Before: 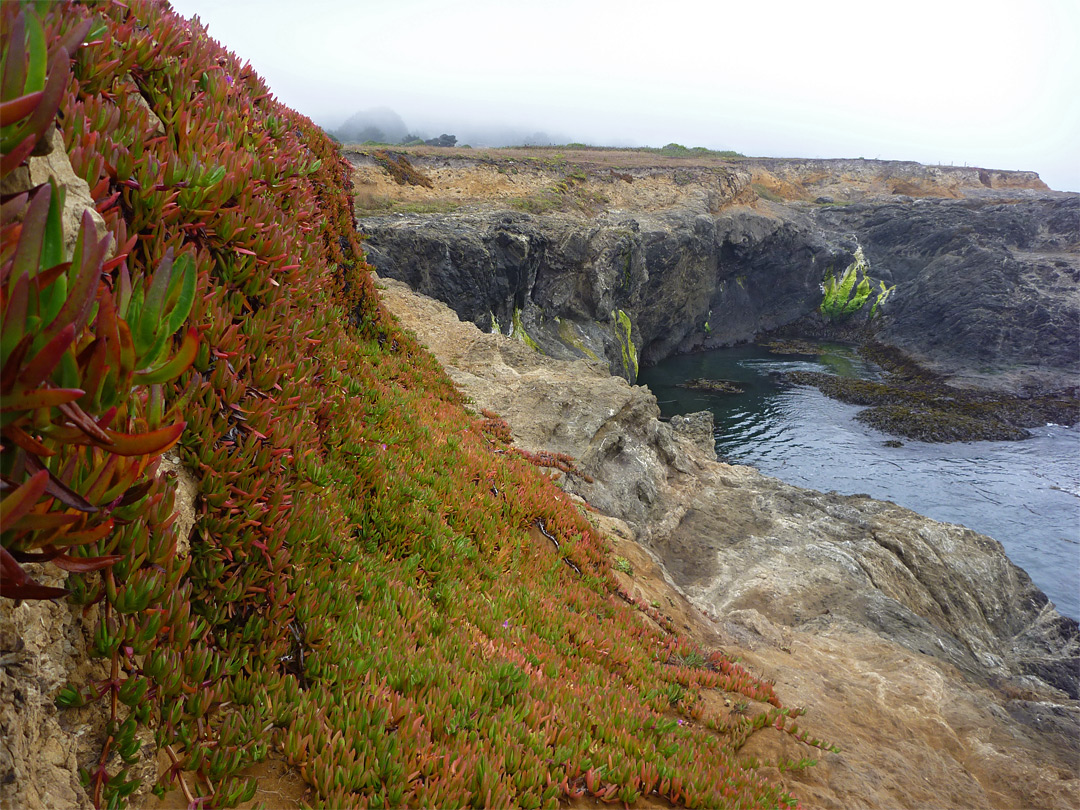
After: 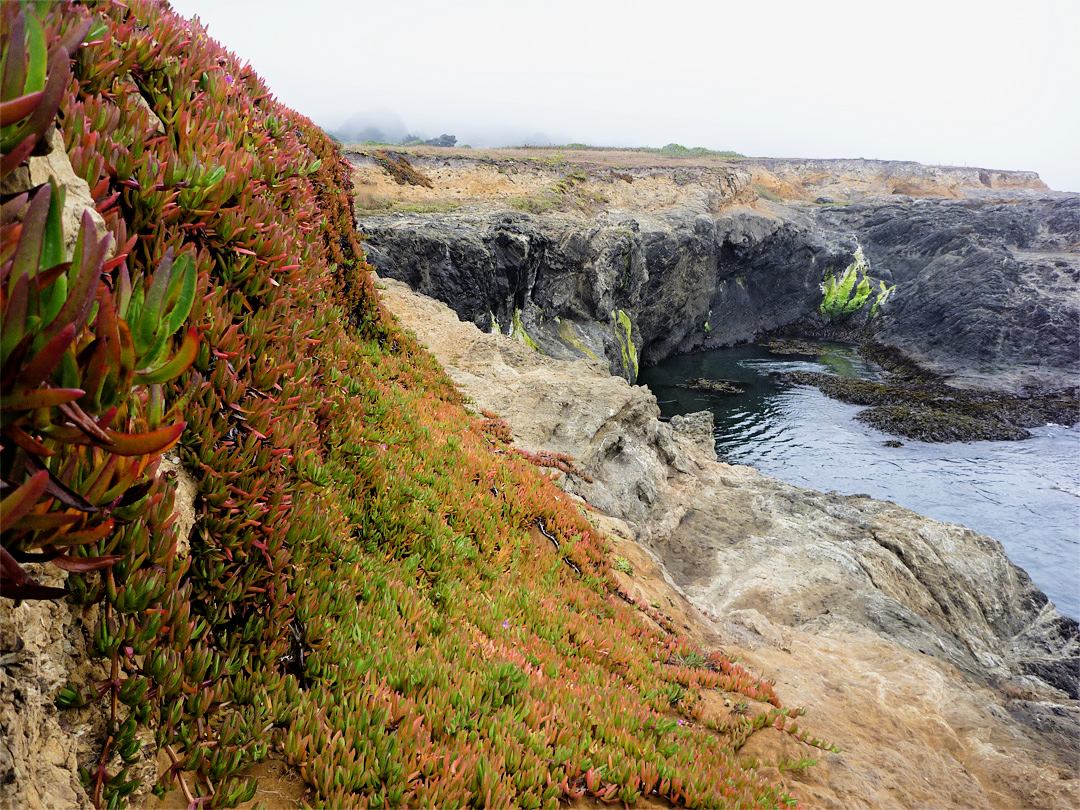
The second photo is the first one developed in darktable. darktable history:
exposure: exposure 0.662 EV, compensate highlight preservation false
filmic rgb: black relative exposure -5.04 EV, white relative exposure 3.96 EV, hardness 2.88, contrast 1.297, highlights saturation mix -30.31%
